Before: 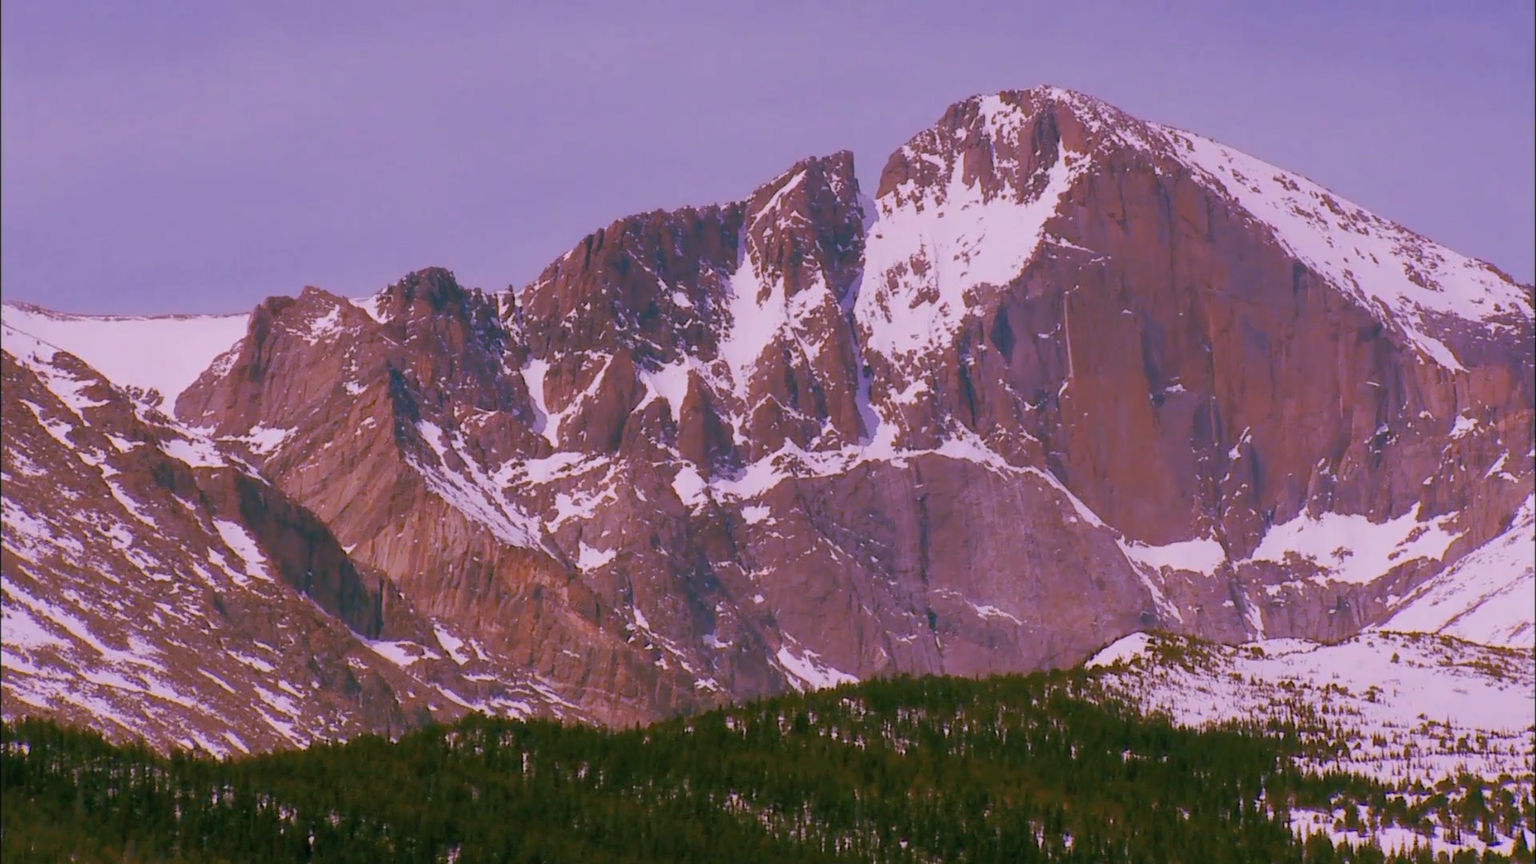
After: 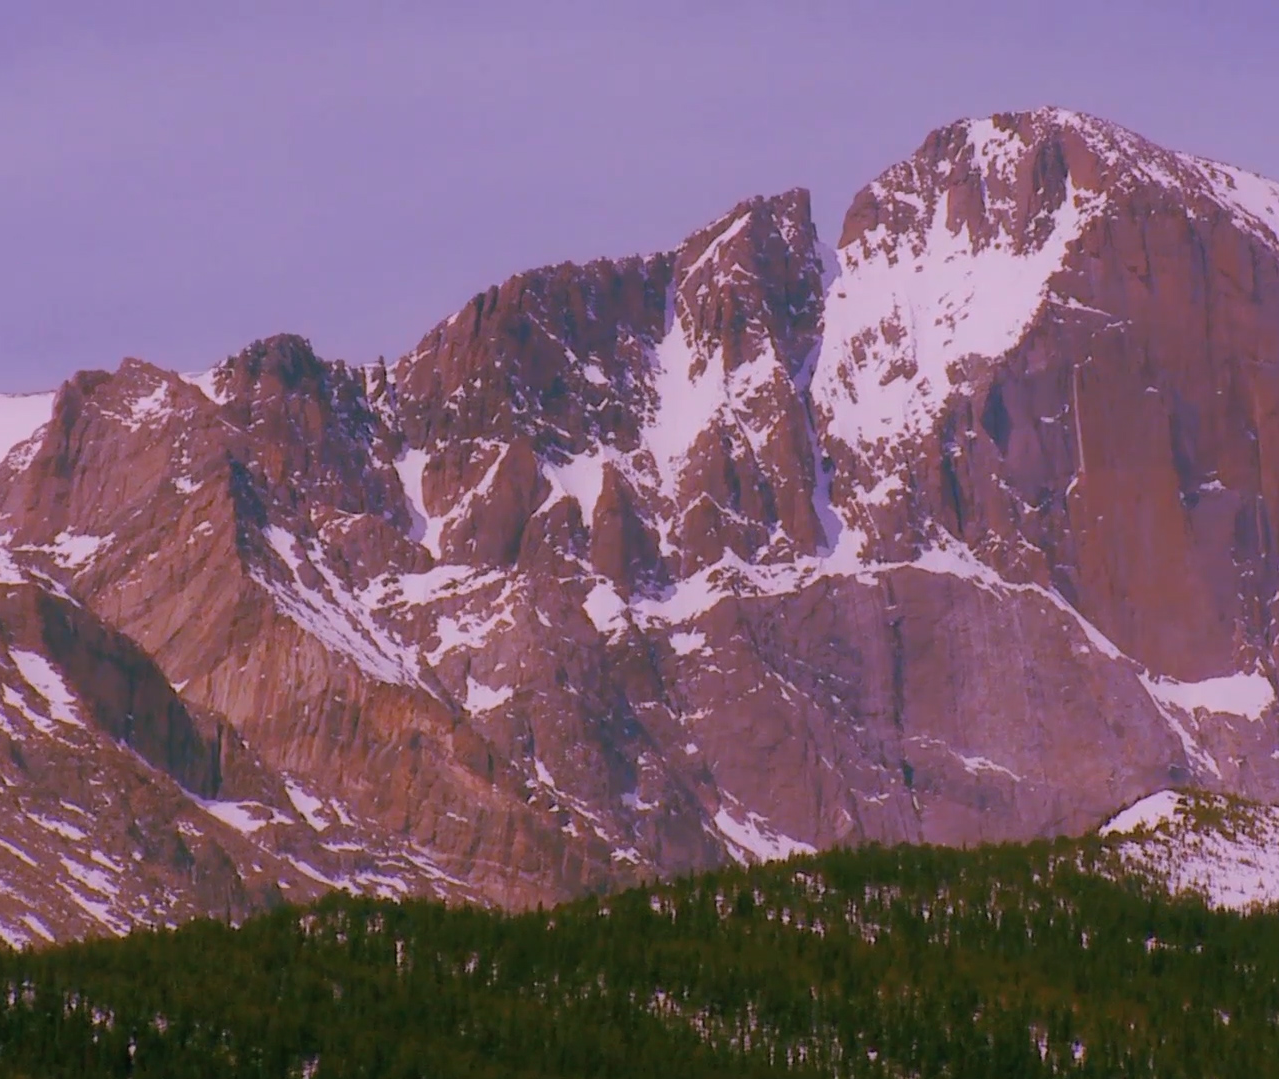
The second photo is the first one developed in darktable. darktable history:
contrast equalizer: octaves 7, y [[0.6 ×6], [0.55 ×6], [0 ×6], [0 ×6], [0 ×6]], mix -0.3
crop and rotate: left 13.409%, right 19.924%
